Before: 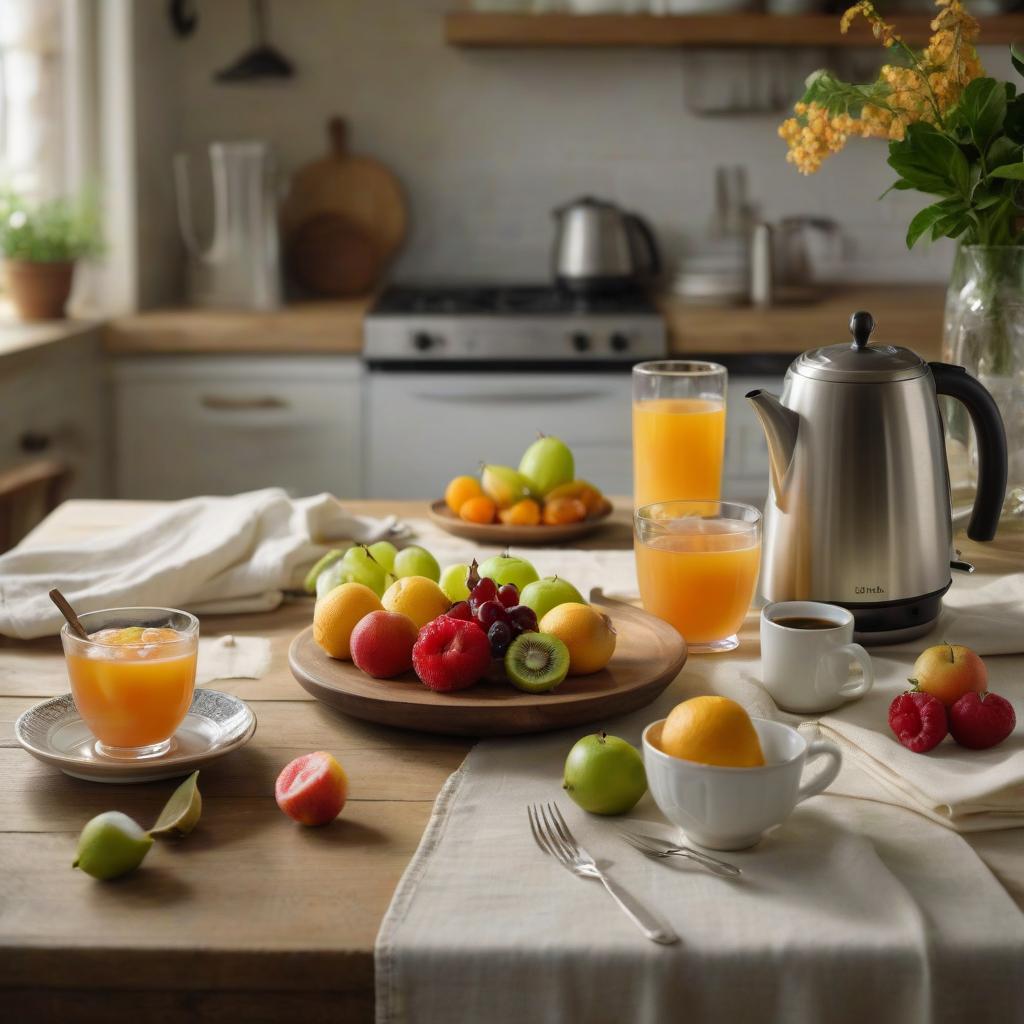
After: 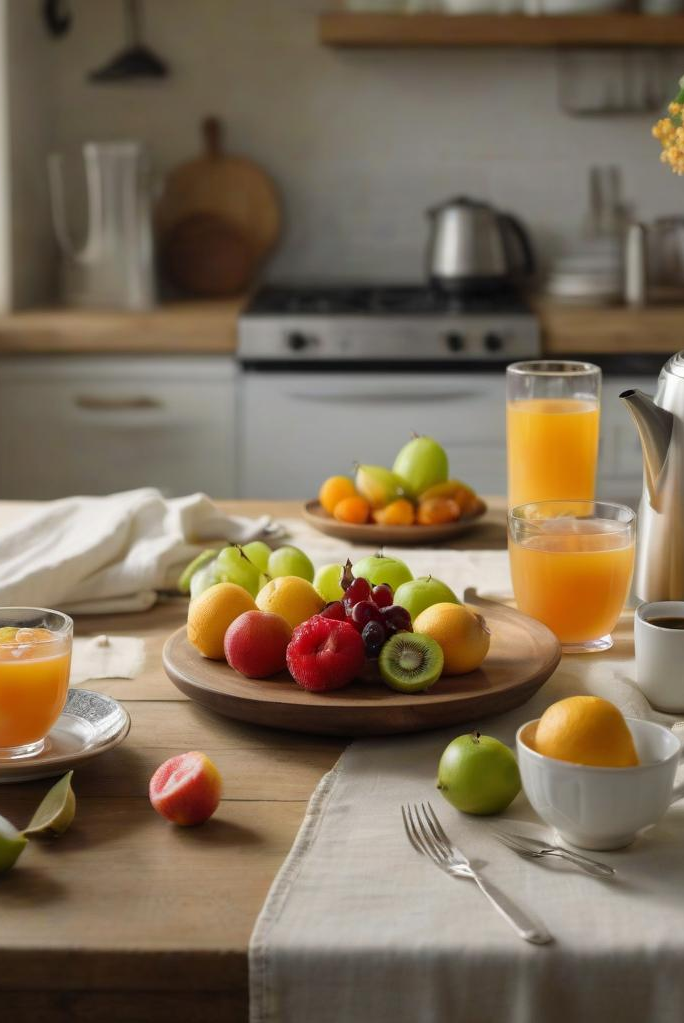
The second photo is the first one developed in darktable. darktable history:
crop and rotate: left 12.317%, right 20.801%
